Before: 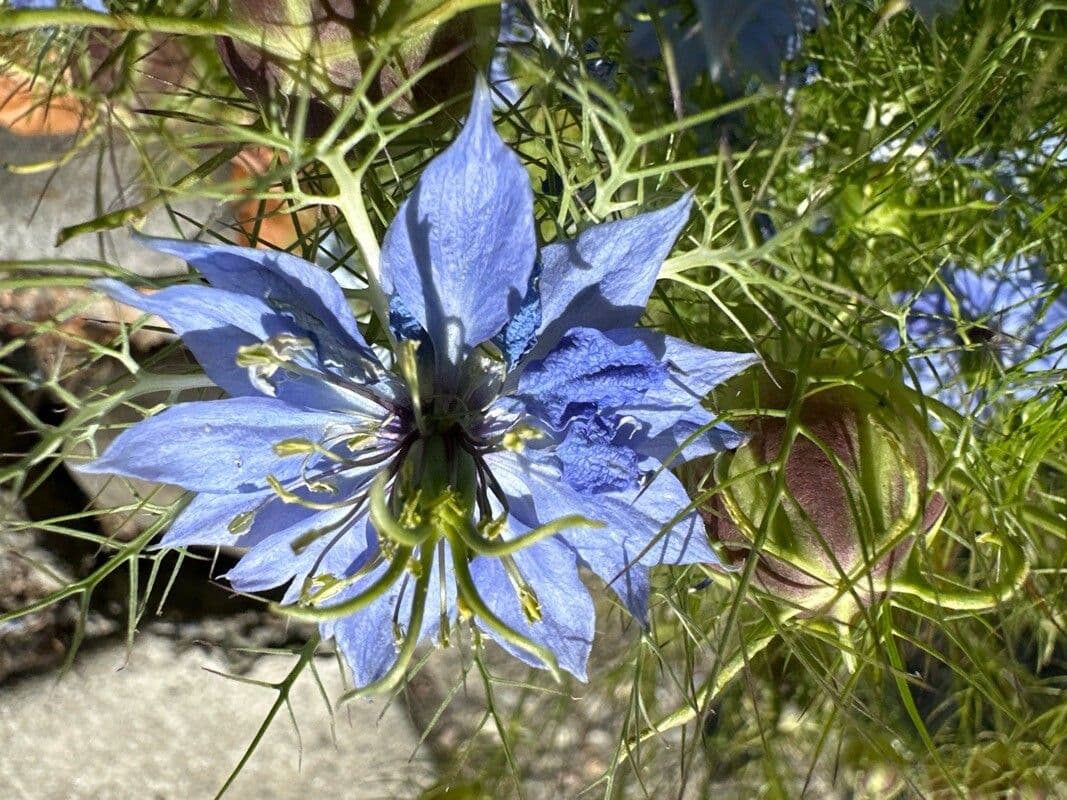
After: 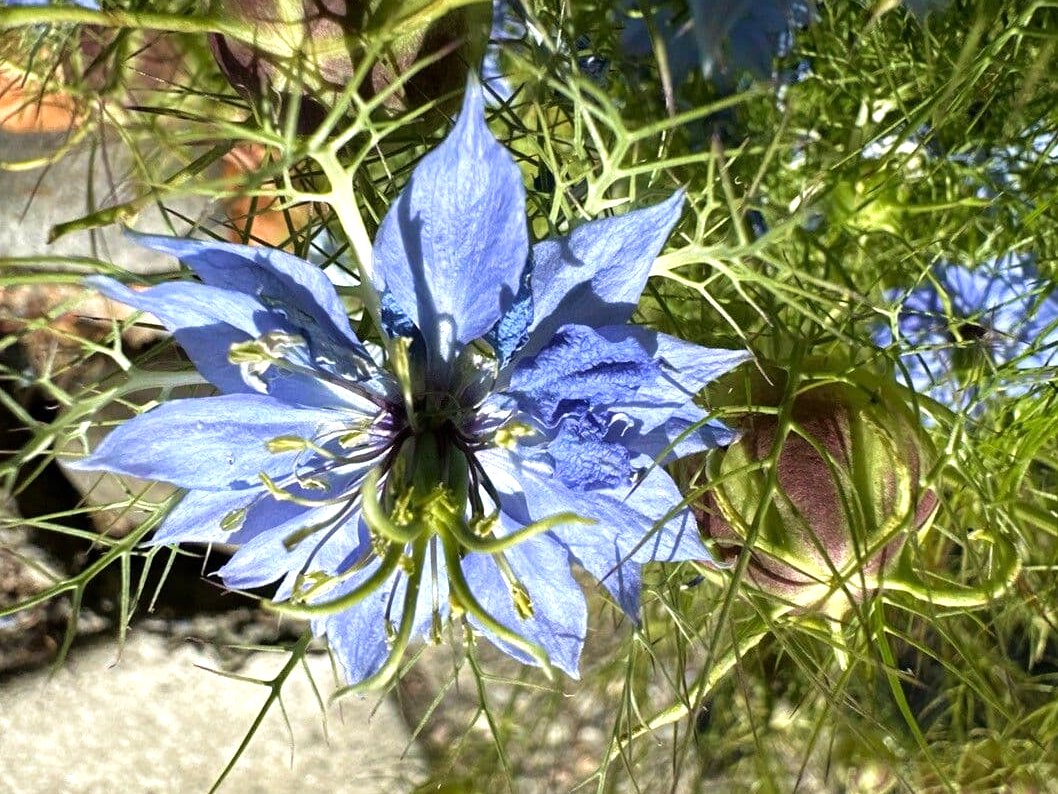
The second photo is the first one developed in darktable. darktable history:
crop and rotate: left 0.755%, top 0.41%, bottom 0.31%
velvia: on, module defaults
tone equalizer: -8 EV -0.407 EV, -7 EV -0.419 EV, -6 EV -0.324 EV, -5 EV -0.216 EV, -3 EV 0.244 EV, -2 EV 0.305 EV, -1 EV 0.374 EV, +0 EV 0.422 EV
